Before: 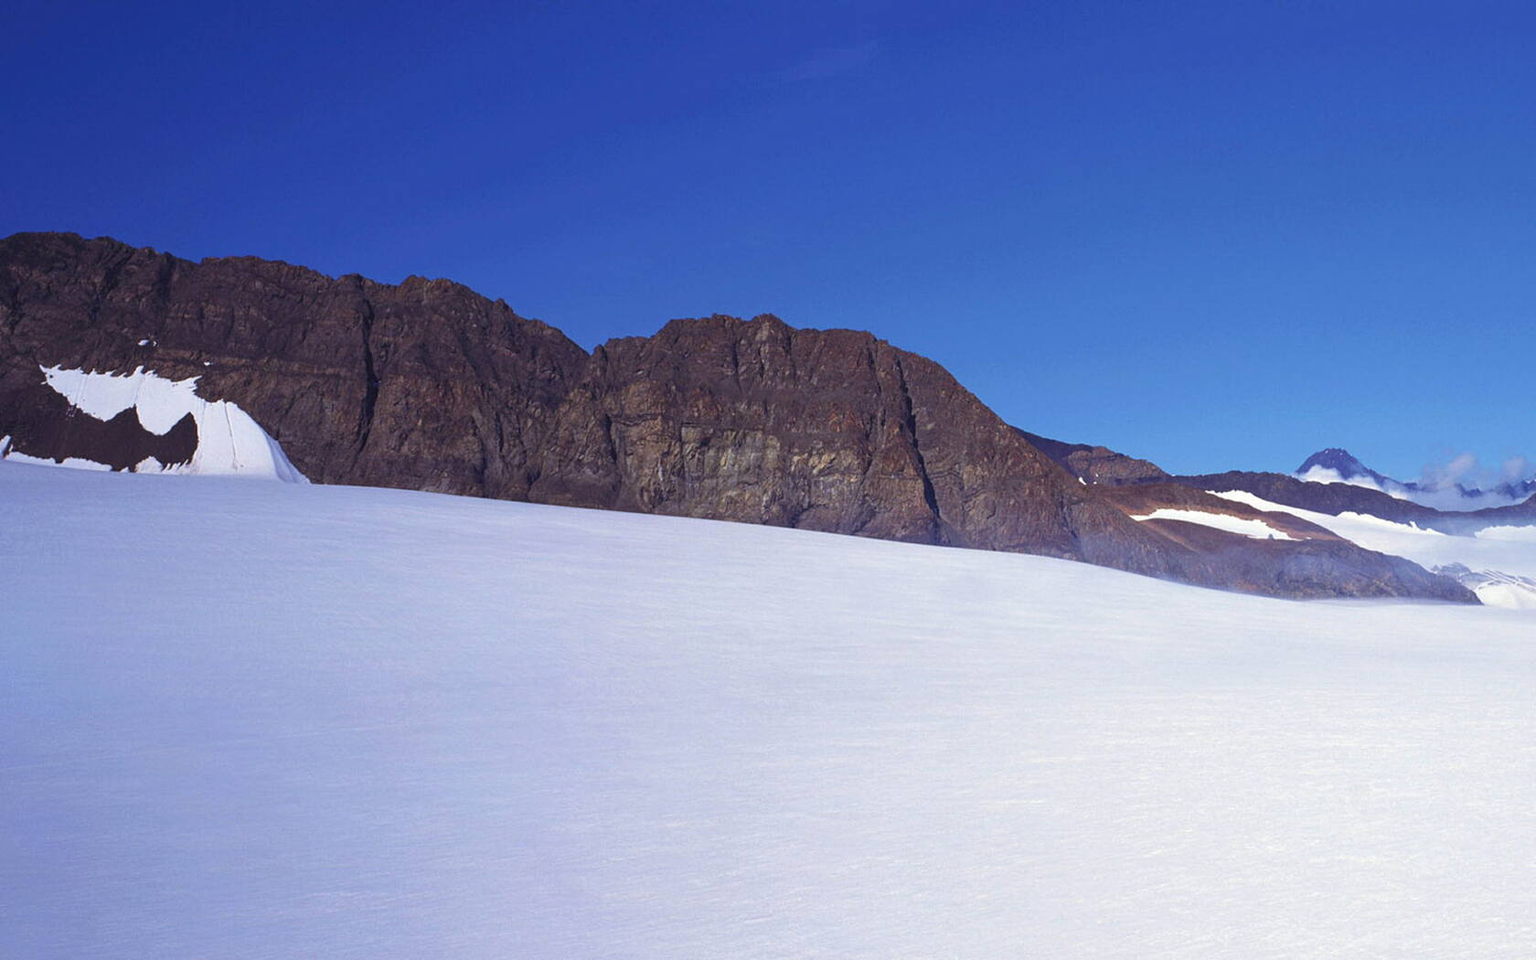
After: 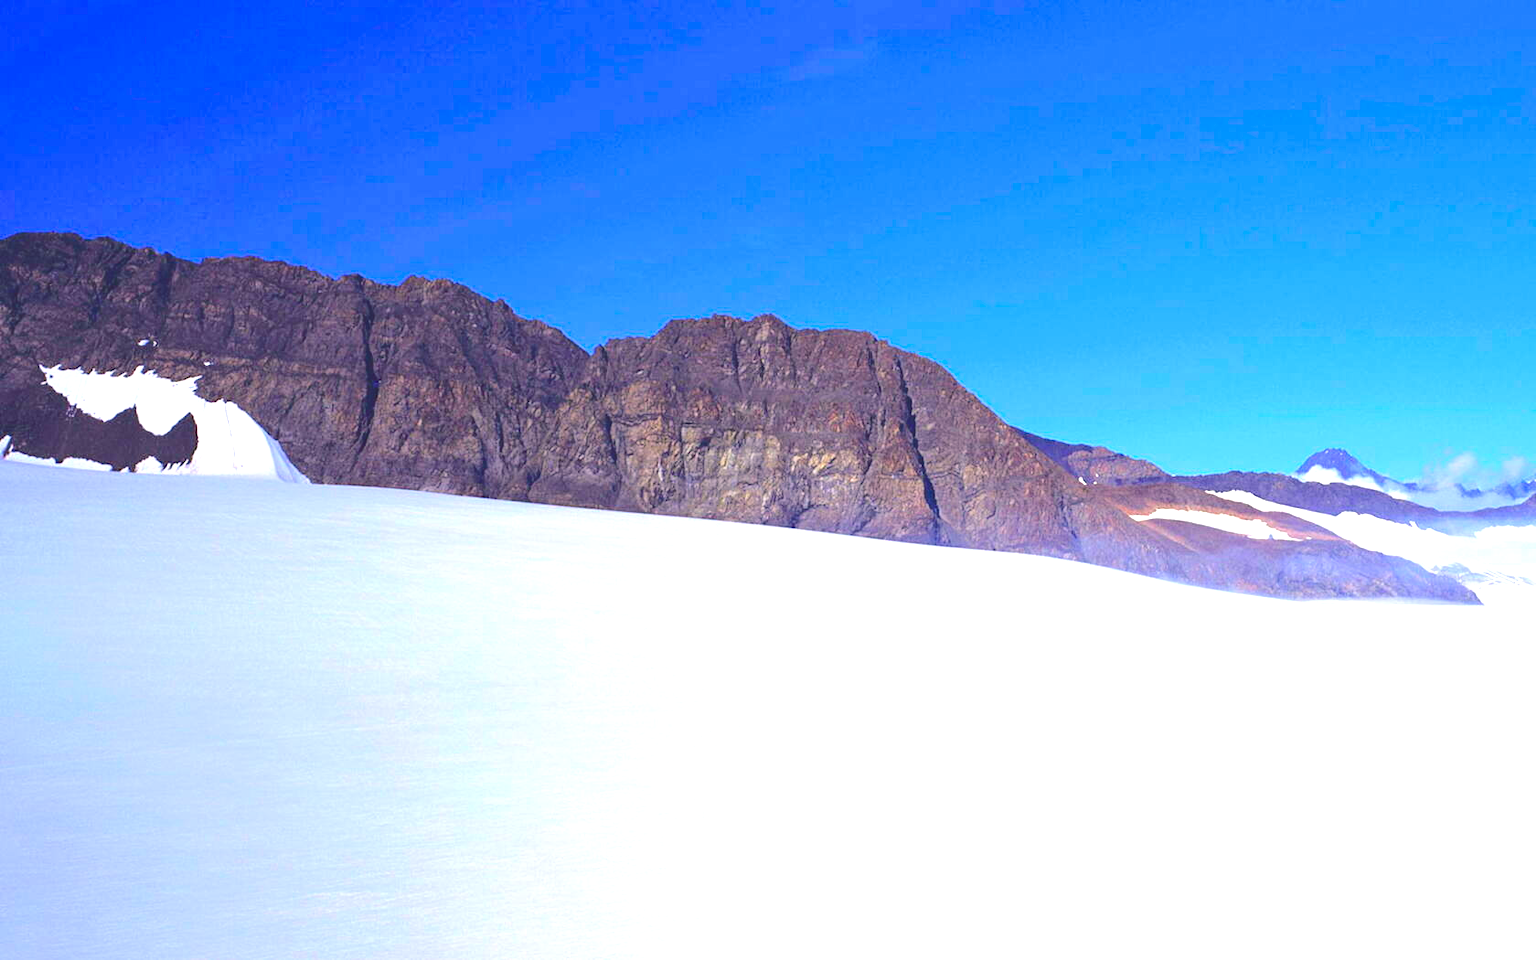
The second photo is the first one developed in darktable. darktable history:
color balance rgb: shadows lift › chroma 5.623%, shadows lift › hue 237.75°, linear chroma grading › global chroma 25.23%, perceptual saturation grading › global saturation 0.075%, global vibrance 20%
tone curve: curves: ch0 [(0, 0) (0.003, 0.139) (0.011, 0.14) (0.025, 0.138) (0.044, 0.14) (0.069, 0.149) (0.1, 0.161) (0.136, 0.179) (0.177, 0.203) (0.224, 0.245) (0.277, 0.302) (0.335, 0.382) (0.399, 0.461) (0.468, 0.546) (0.543, 0.614) (0.623, 0.687) (0.709, 0.758) (0.801, 0.84) (0.898, 0.912) (1, 1)], color space Lab, independent channels, preserve colors none
exposure: black level correction 0, exposure 1 EV, compensate highlight preservation false
